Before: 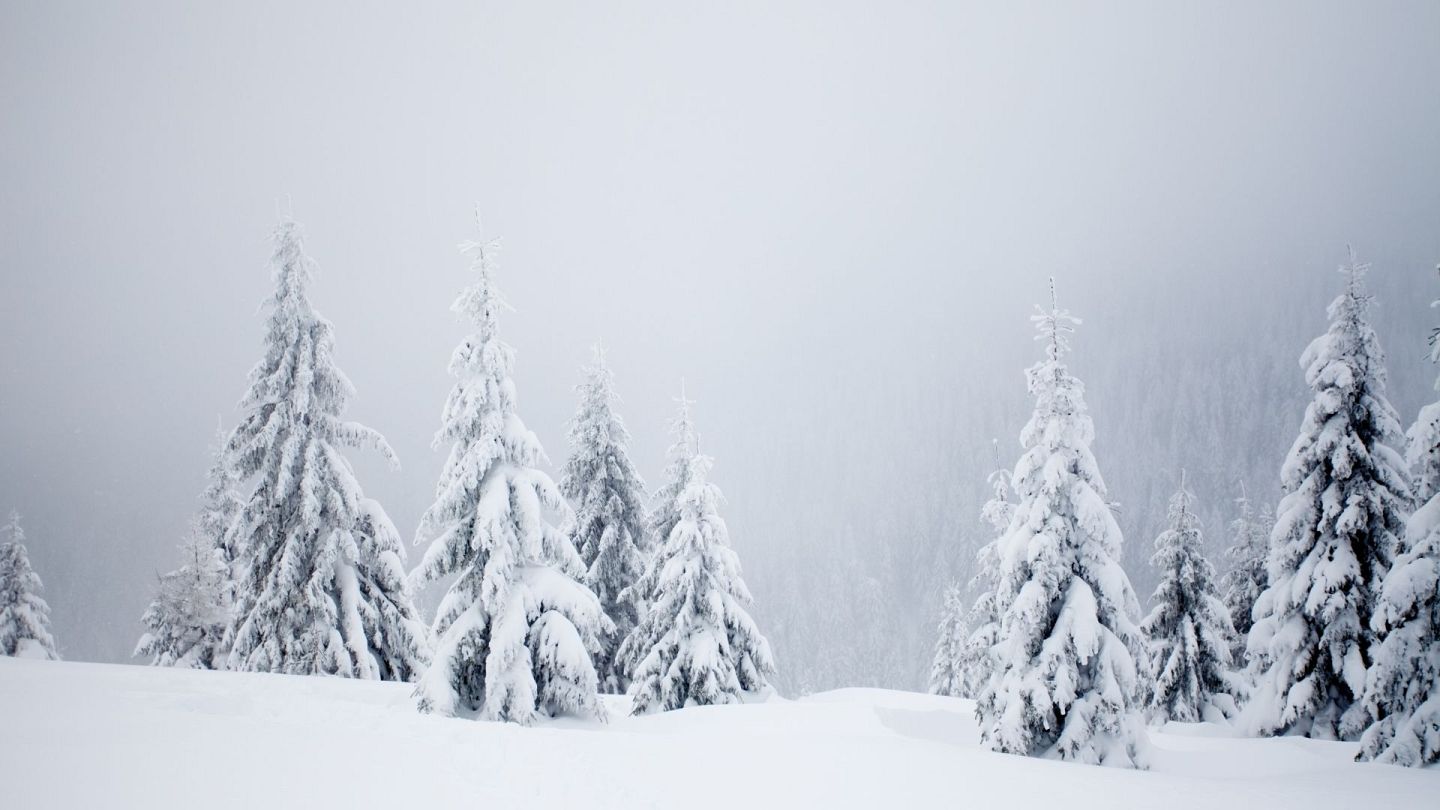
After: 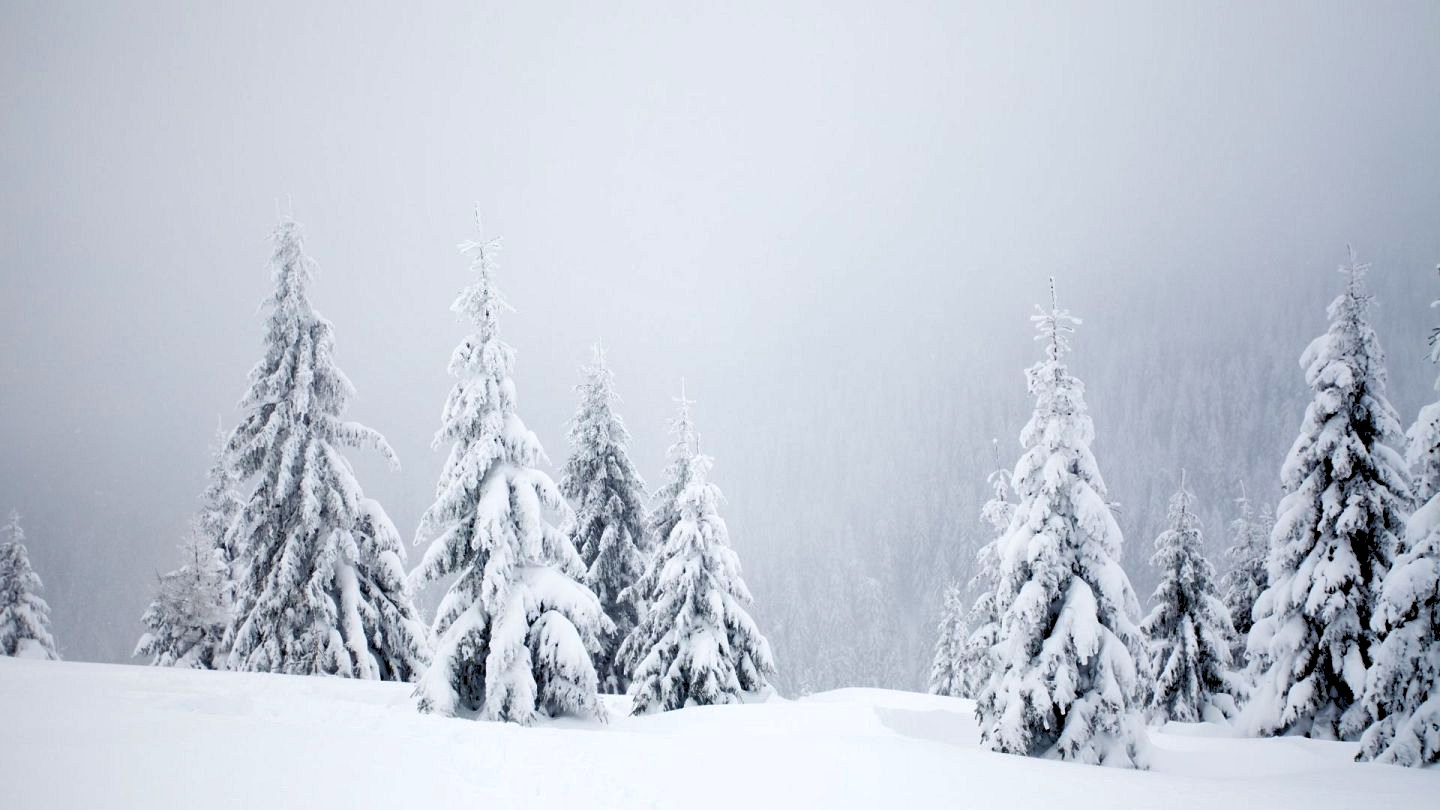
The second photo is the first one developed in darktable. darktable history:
rgb levels: levels [[0.013, 0.434, 0.89], [0, 0.5, 1], [0, 0.5, 1]]
shadows and highlights: shadows 49, highlights -41, soften with gaussian
